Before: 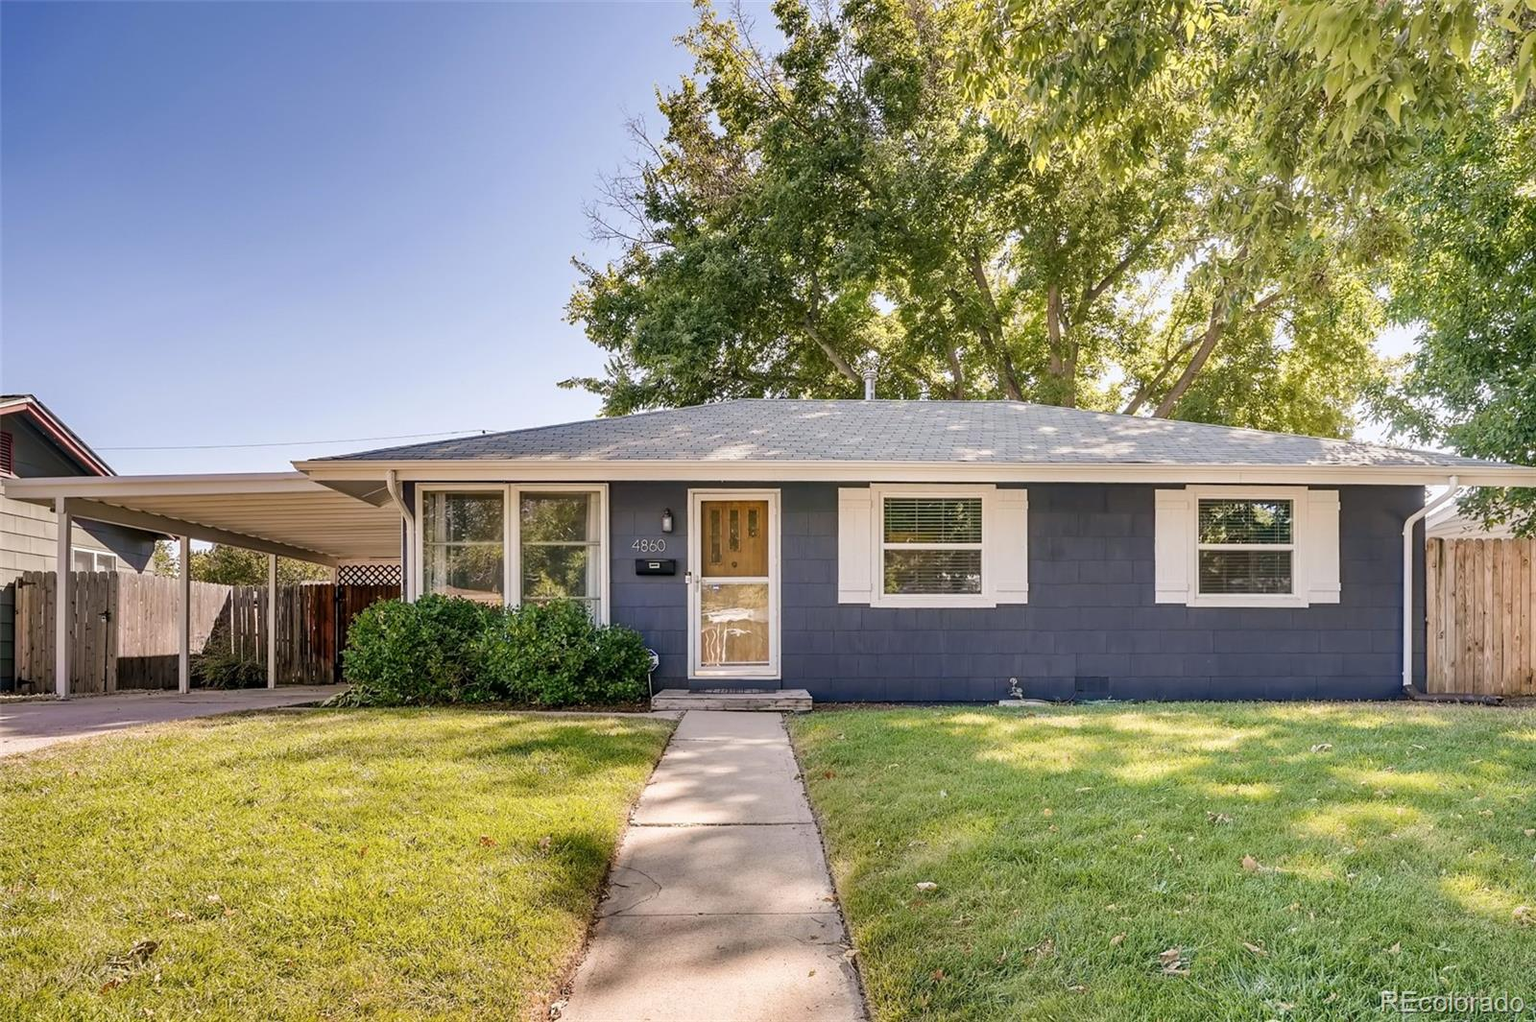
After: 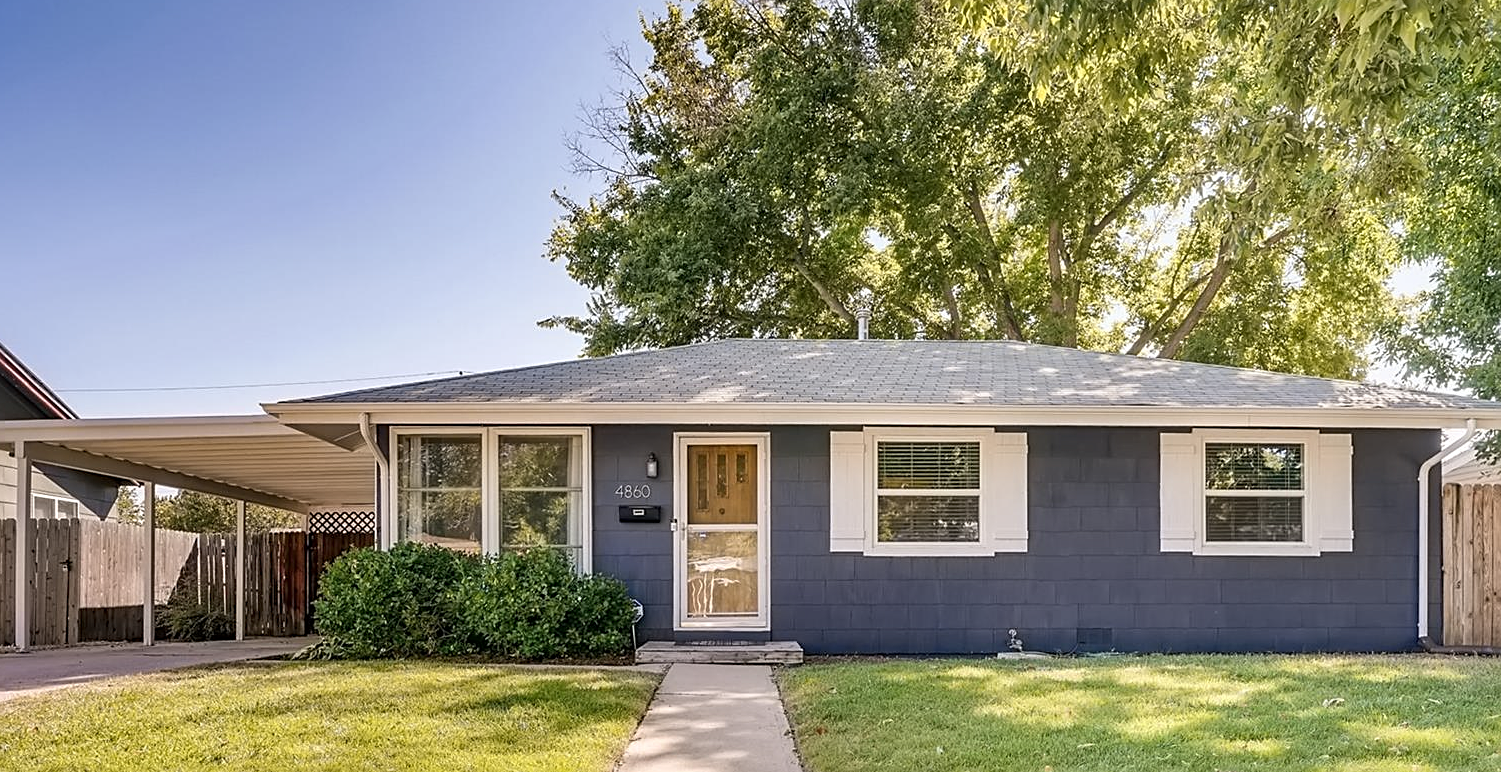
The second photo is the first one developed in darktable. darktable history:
base curve: exposure shift 0, preserve colors none
crop: left 2.737%, top 7.287%, right 3.421%, bottom 20.179%
contrast equalizer: y [[0.5 ×6], [0.5 ×6], [0.5 ×6], [0 ×6], [0, 0, 0, 0.581, 0.011, 0]]
tone equalizer: on, module defaults
exposure: black level correction 0, compensate exposure bias true, compensate highlight preservation false
sharpen: on, module defaults
